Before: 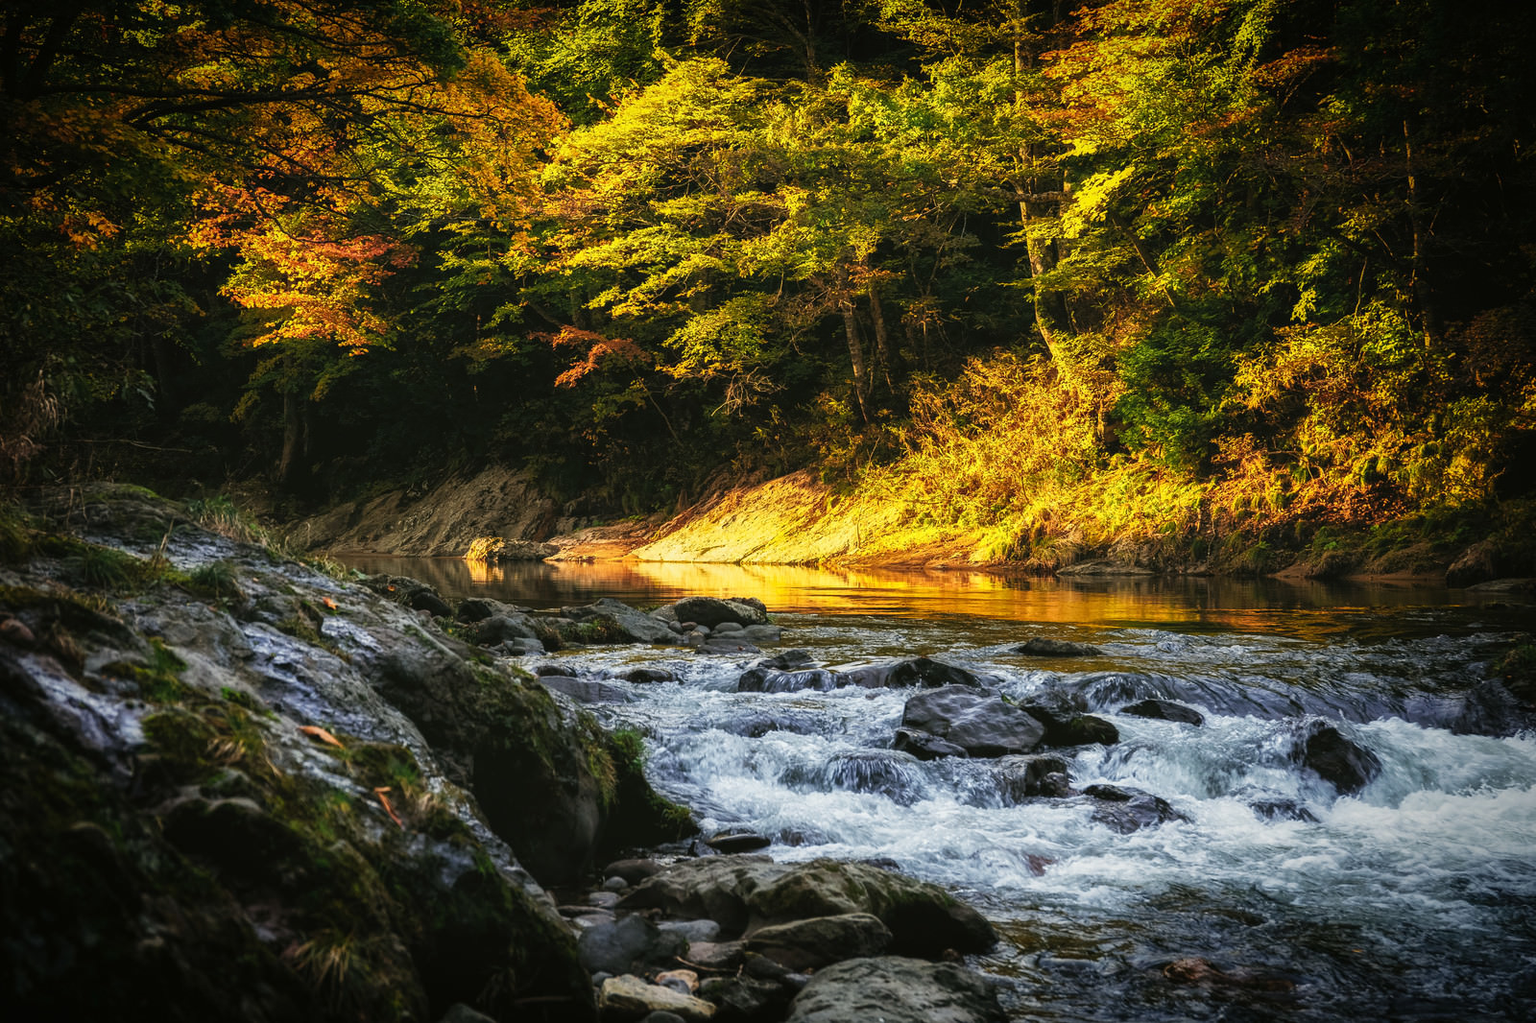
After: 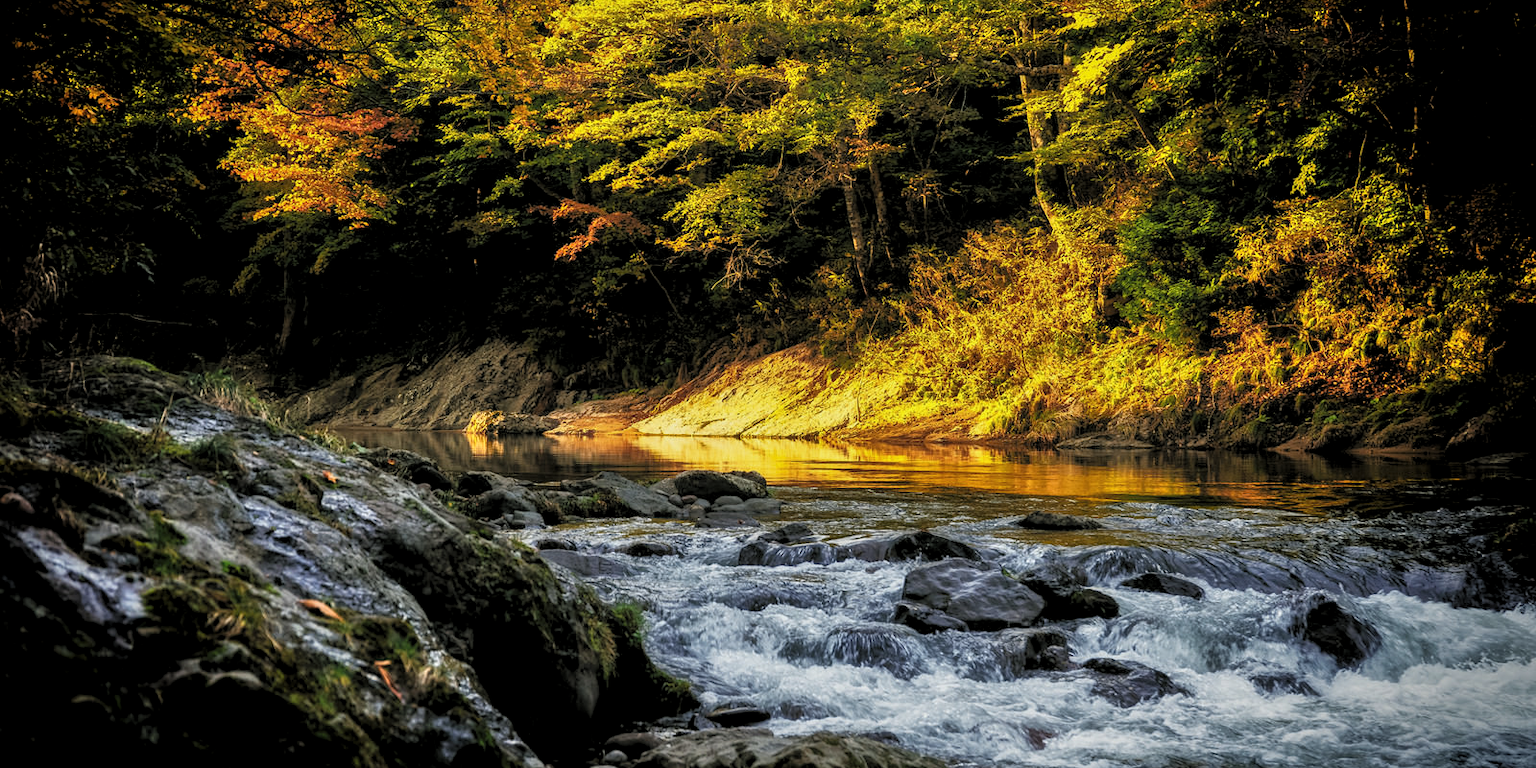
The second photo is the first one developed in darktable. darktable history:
levels: levels [0.116, 0.574, 1]
tone equalizer: -7 EV 0.143 EV, -6 EV 0.616 EV, -5 EV 1.16 EV, -4 EV 1.3 EV, -3 EV 1.17 EV, -2 EV 0.6 EV, -1 EV 0.15 EV
crop and rotate: top 12.447%, bottom 12.477%
exposure: black level correction 0.001, exposure -0.121 EV, compensate highlight preservation false
